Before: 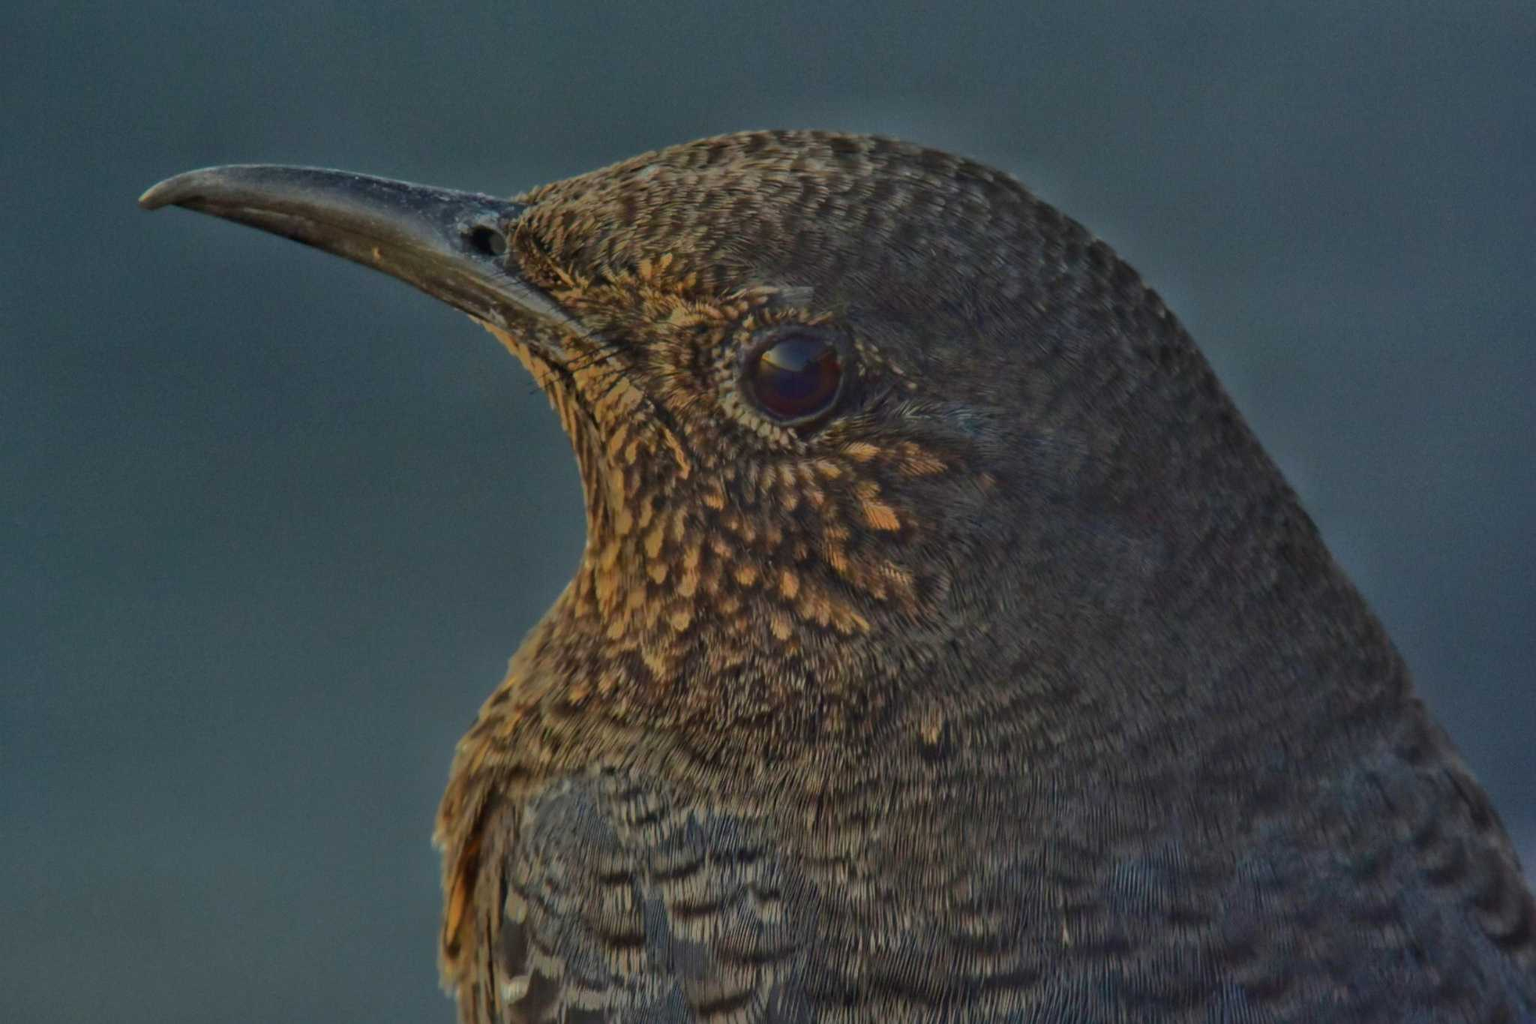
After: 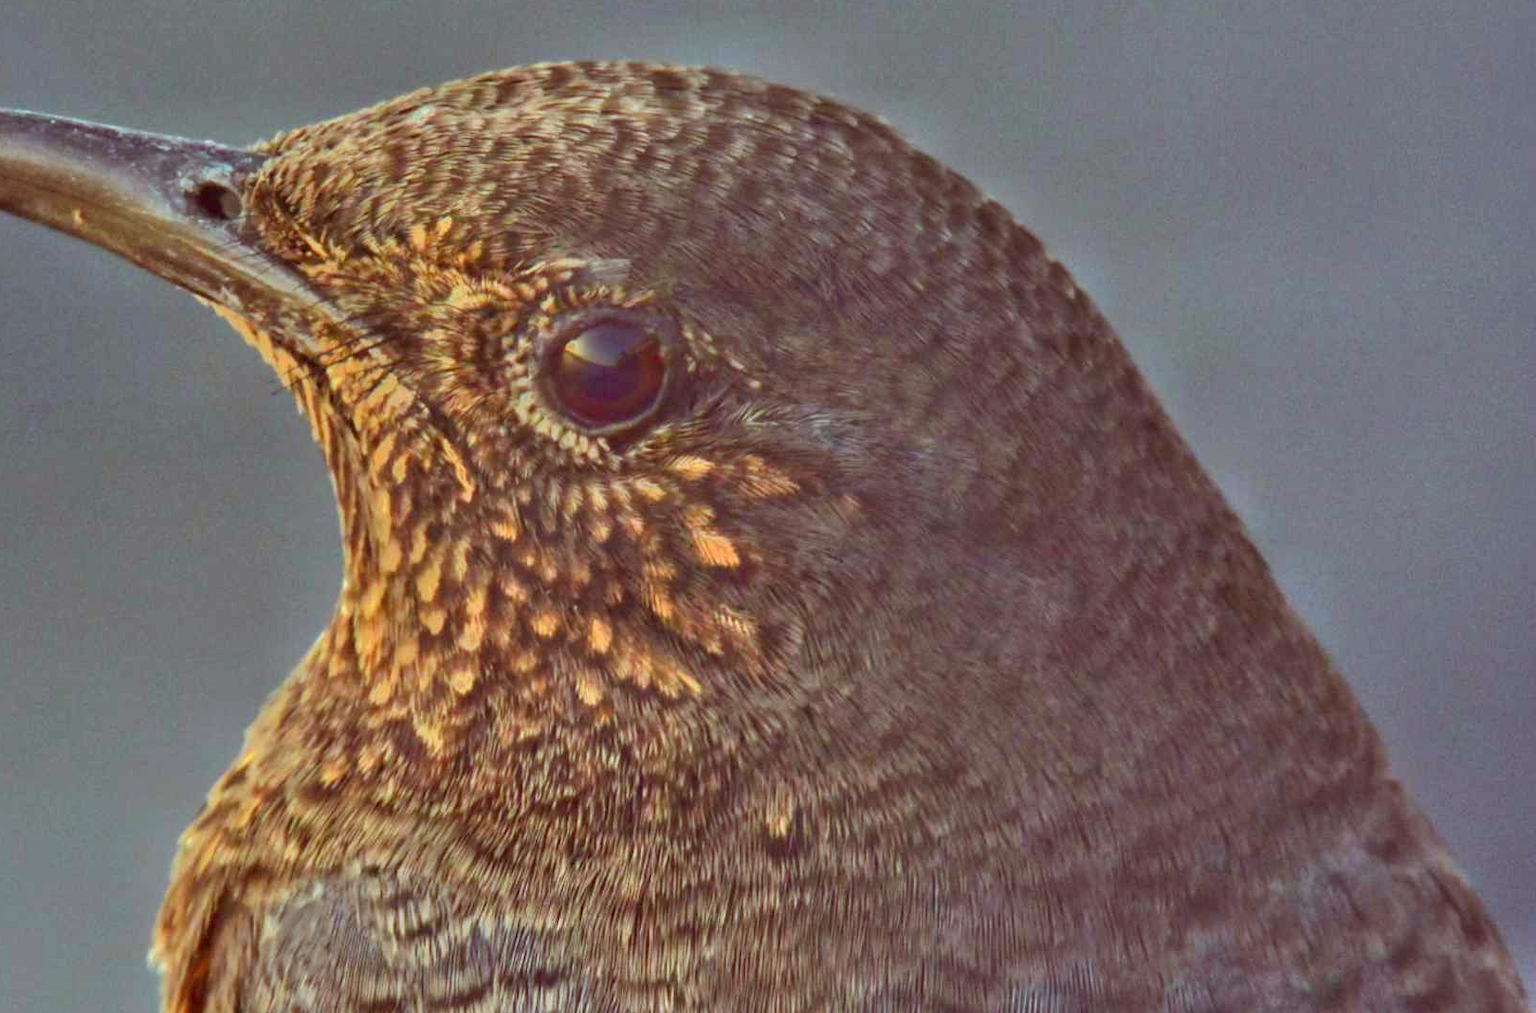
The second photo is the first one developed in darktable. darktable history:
color correction: highlights a* -7.24, highlights b* -0.22, shadows a* 20.56, shadows b* 11.96
exposure: black level correction 0, exposure 1.385 EV, compensate exposure bias true, compensate highlight preservation false
crop and rotate: left 20.523%, top 8.031%, right 0.361%, bottom 13.637%
